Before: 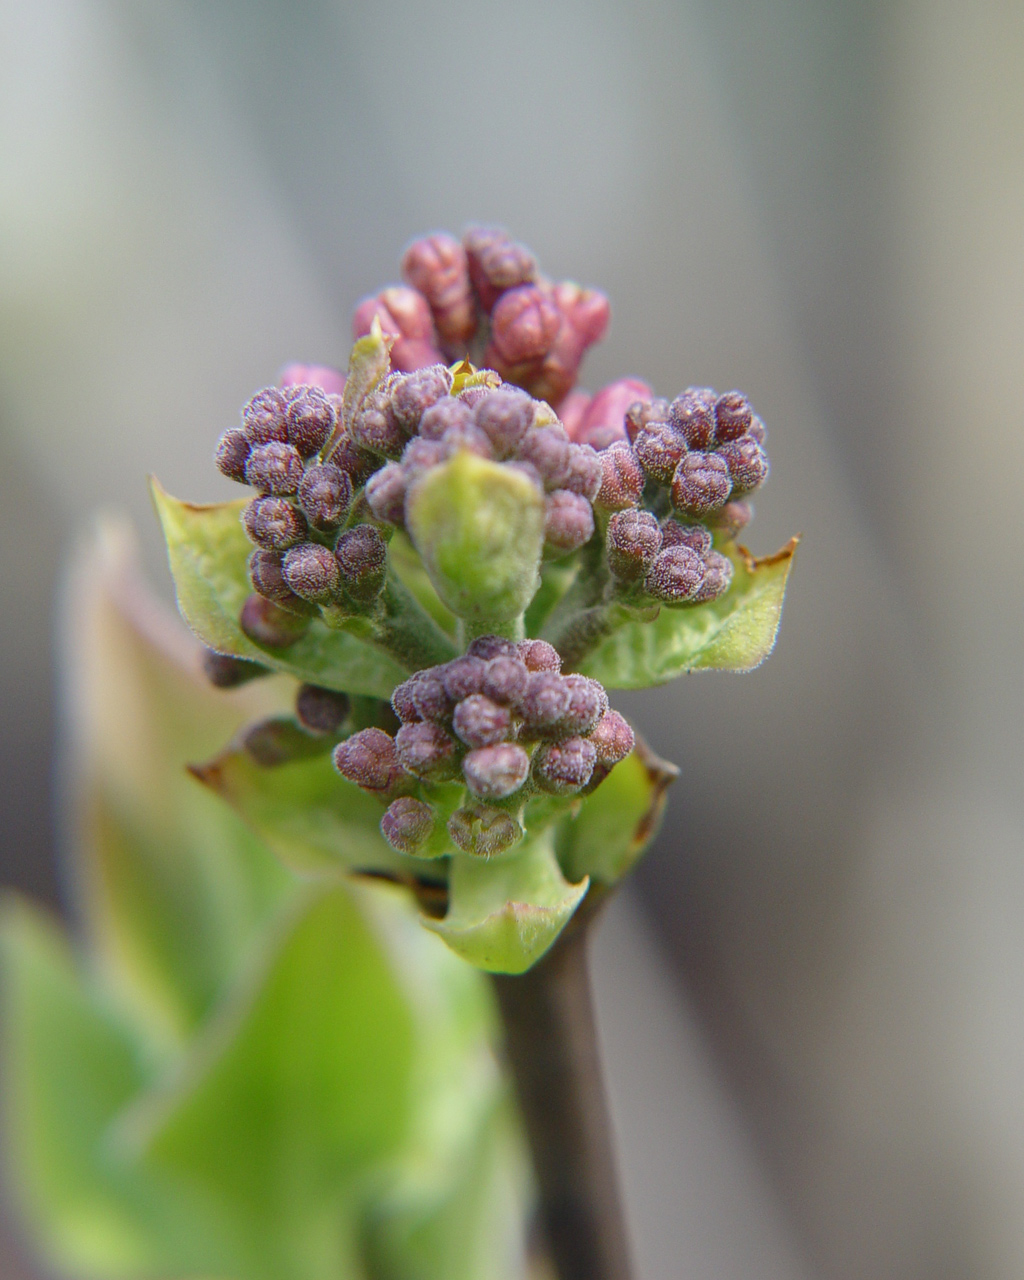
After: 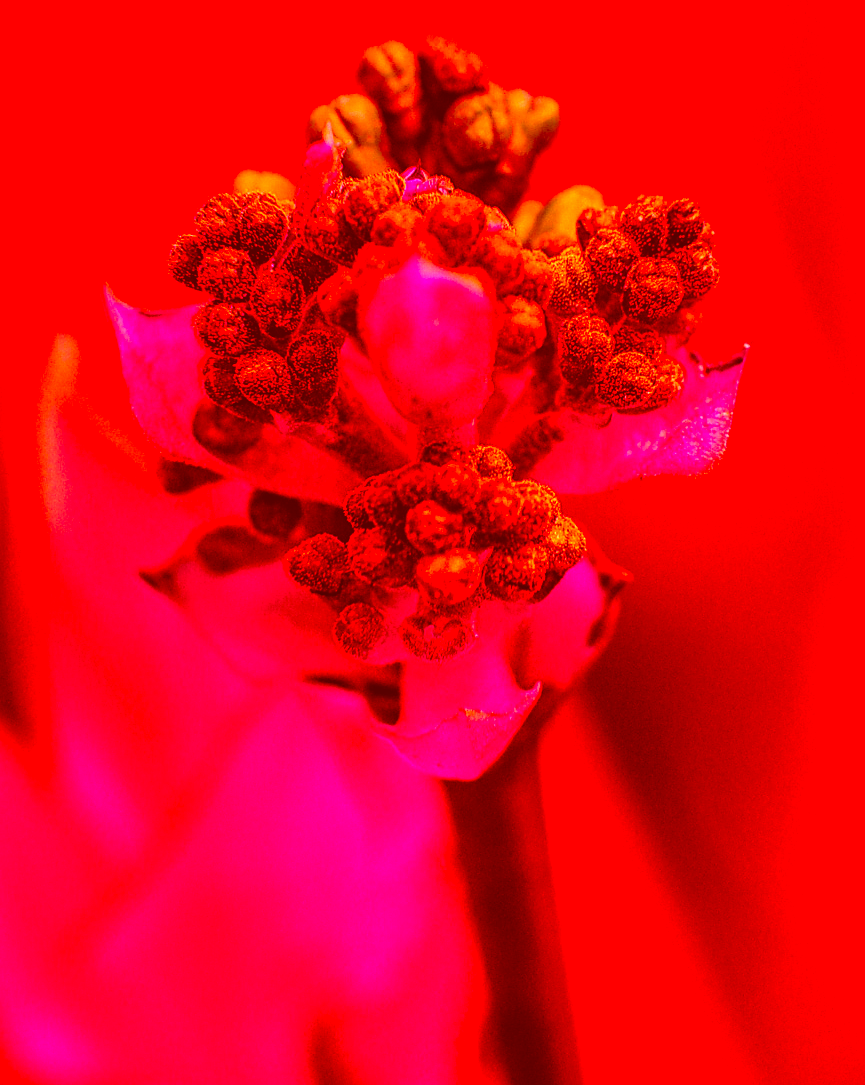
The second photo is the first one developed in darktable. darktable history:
sharpen: on, module defaults
levels: mode automatic, black 0.035%, levels [0, 0.48, 0.961]
local contrast: highlights 16%, detail 185%
exposure: exposure 0.125 EV, compensate highlight preservation false
contrast brightness saturation: contrast -0.043, saturation -0.4
crop and rotate: left 4.768%, top 15.222%, right 10.672%
color correction: highlights a* -39.05, highlights b* -39.29, shadows a* -39.84, shadows b* -39.26, saturation -2.97
